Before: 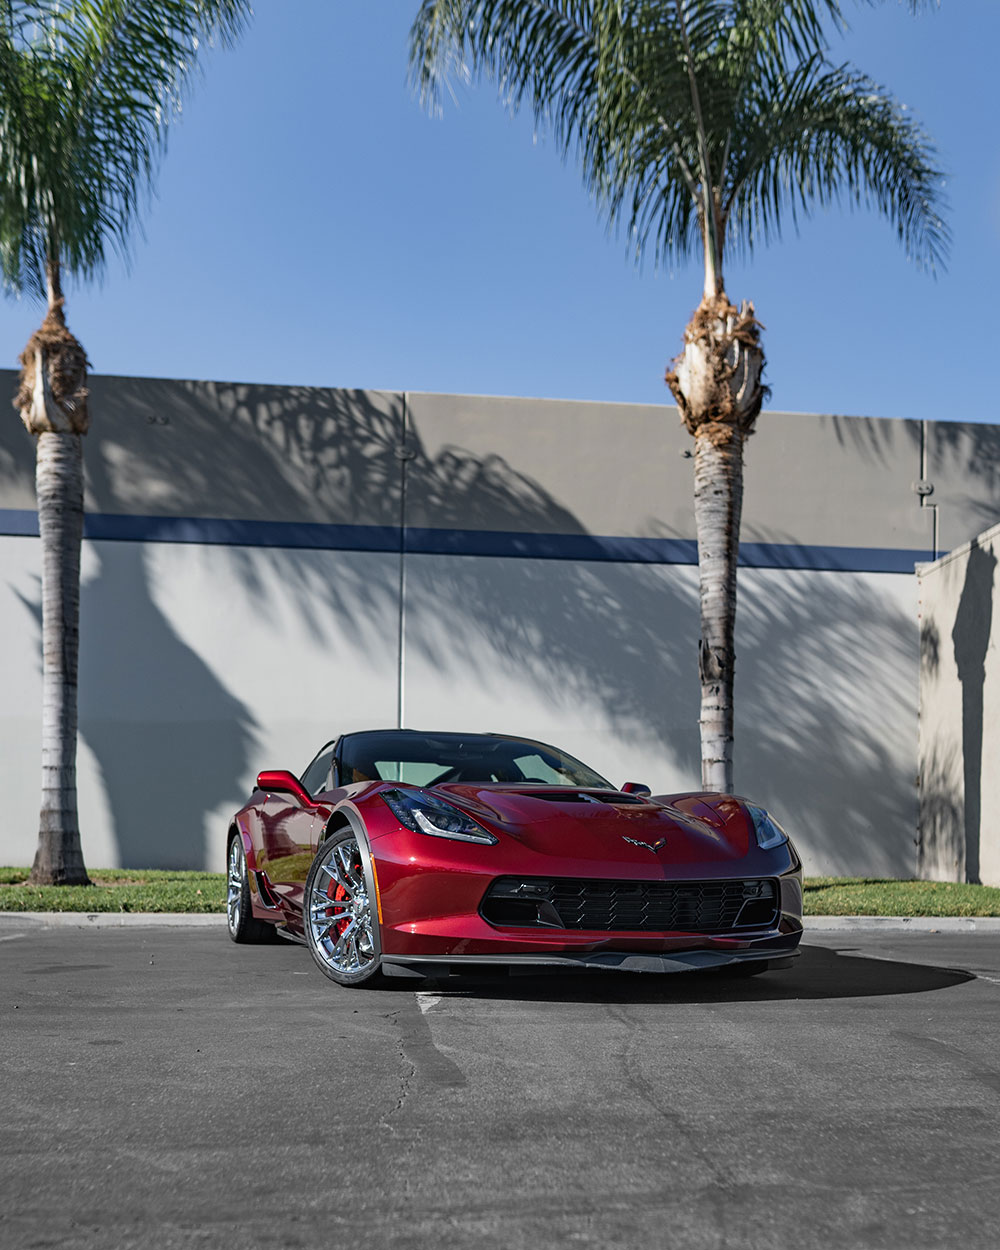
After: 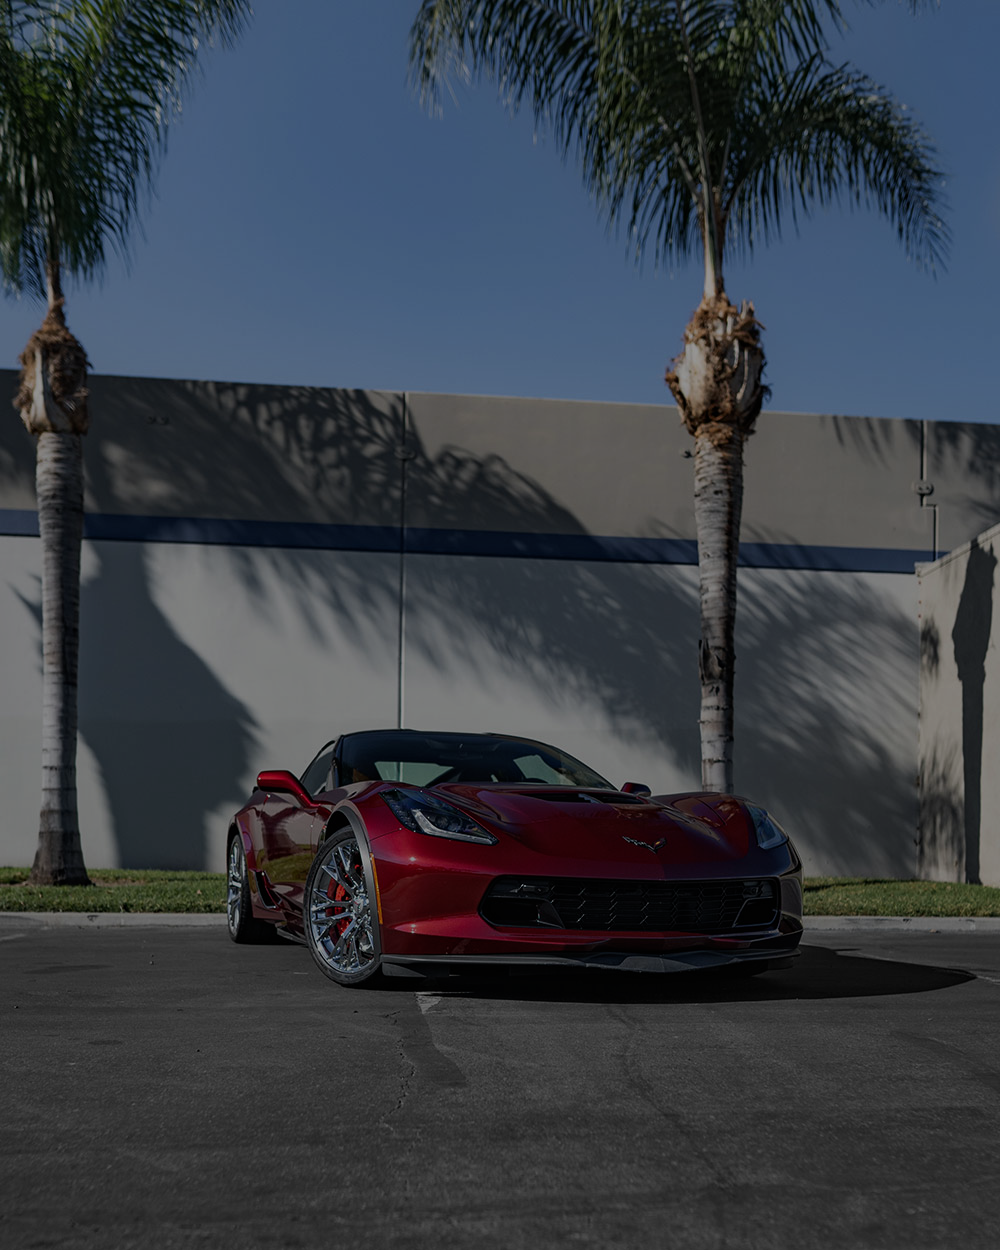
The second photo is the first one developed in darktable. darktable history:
tone equalizer: -8 EV -1.99 EV, -7 EV -1.97 EV, -6 EV -1.98 EV, -5 EV -1.99 EV, -4 EV -1.97 EV, -3 EV -1.97 EV, -2 EV -1.99 EV, -1 EV -1.63 EV, +0 EV -2 EV, mask exposure compensation -0.492 EV
